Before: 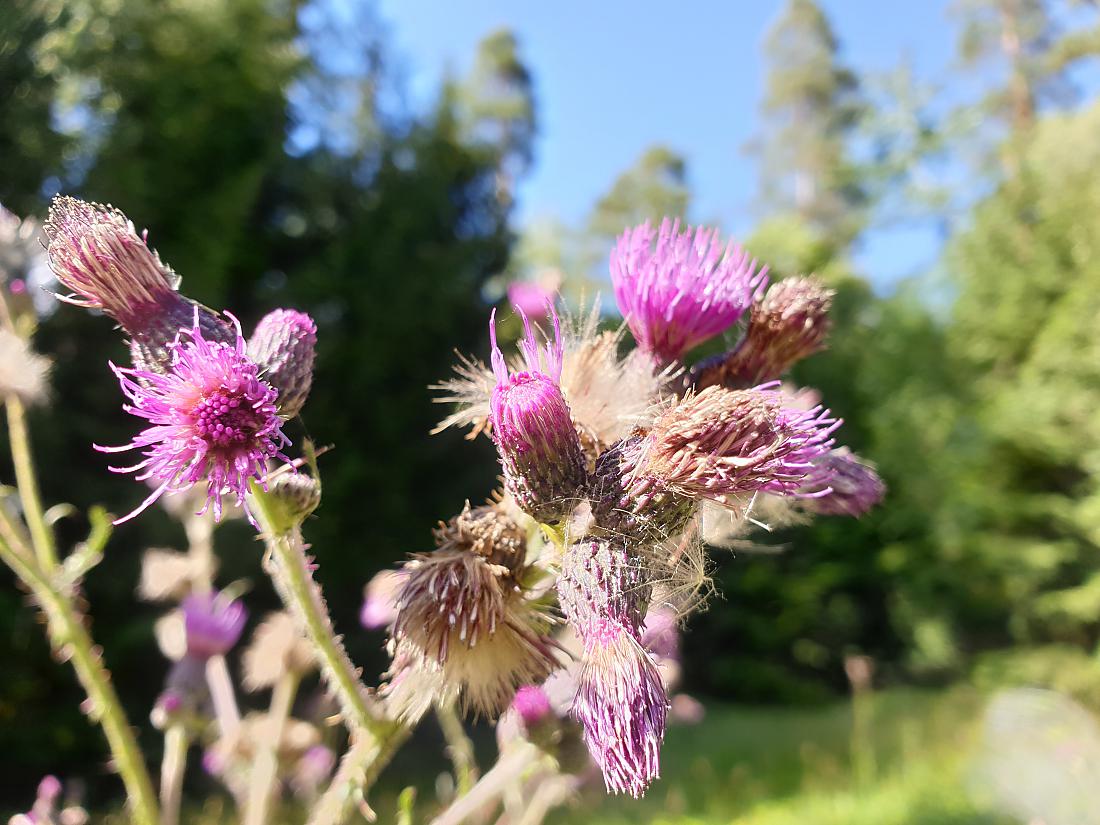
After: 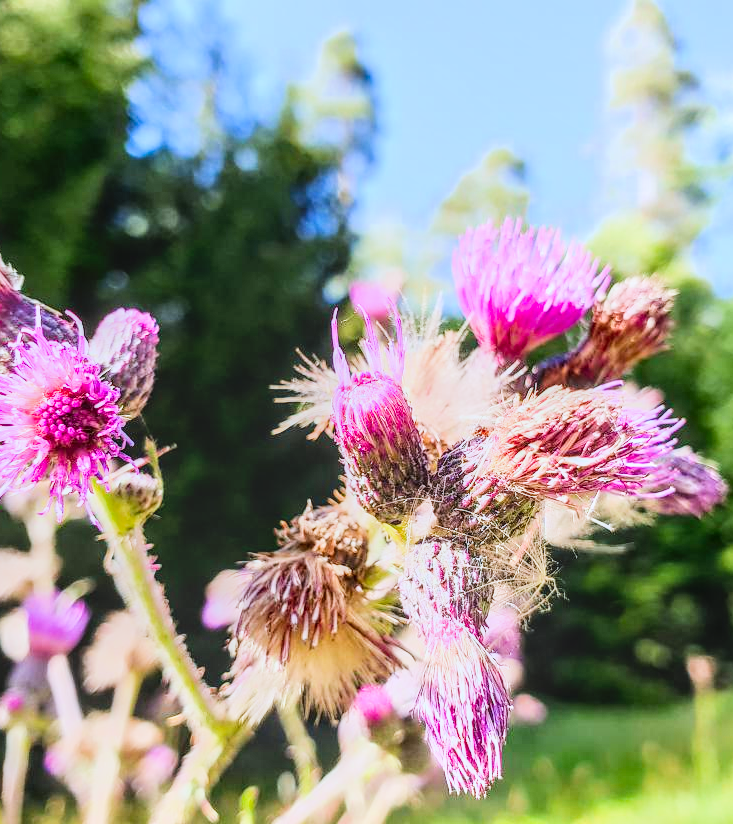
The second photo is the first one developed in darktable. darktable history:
exposure: black level correction 0, exposure 1.2 EV, compensate exposure bias true, compensate highlight preservation false
filmic rgb: black relative exposure -7.5 EV, white relative exposure 5 EV, hardness 3.31, contrast 1.3, contrast in shadows safe
contrast brightness saturation: contrast 0.09, saturation 0.28
local contrast: highlights 0%, shadows 0%, detail 133%
crop and rotate: left 14.385%, right 18.948%
color correction: highlights a* -0.772, highlights b* -8.92
